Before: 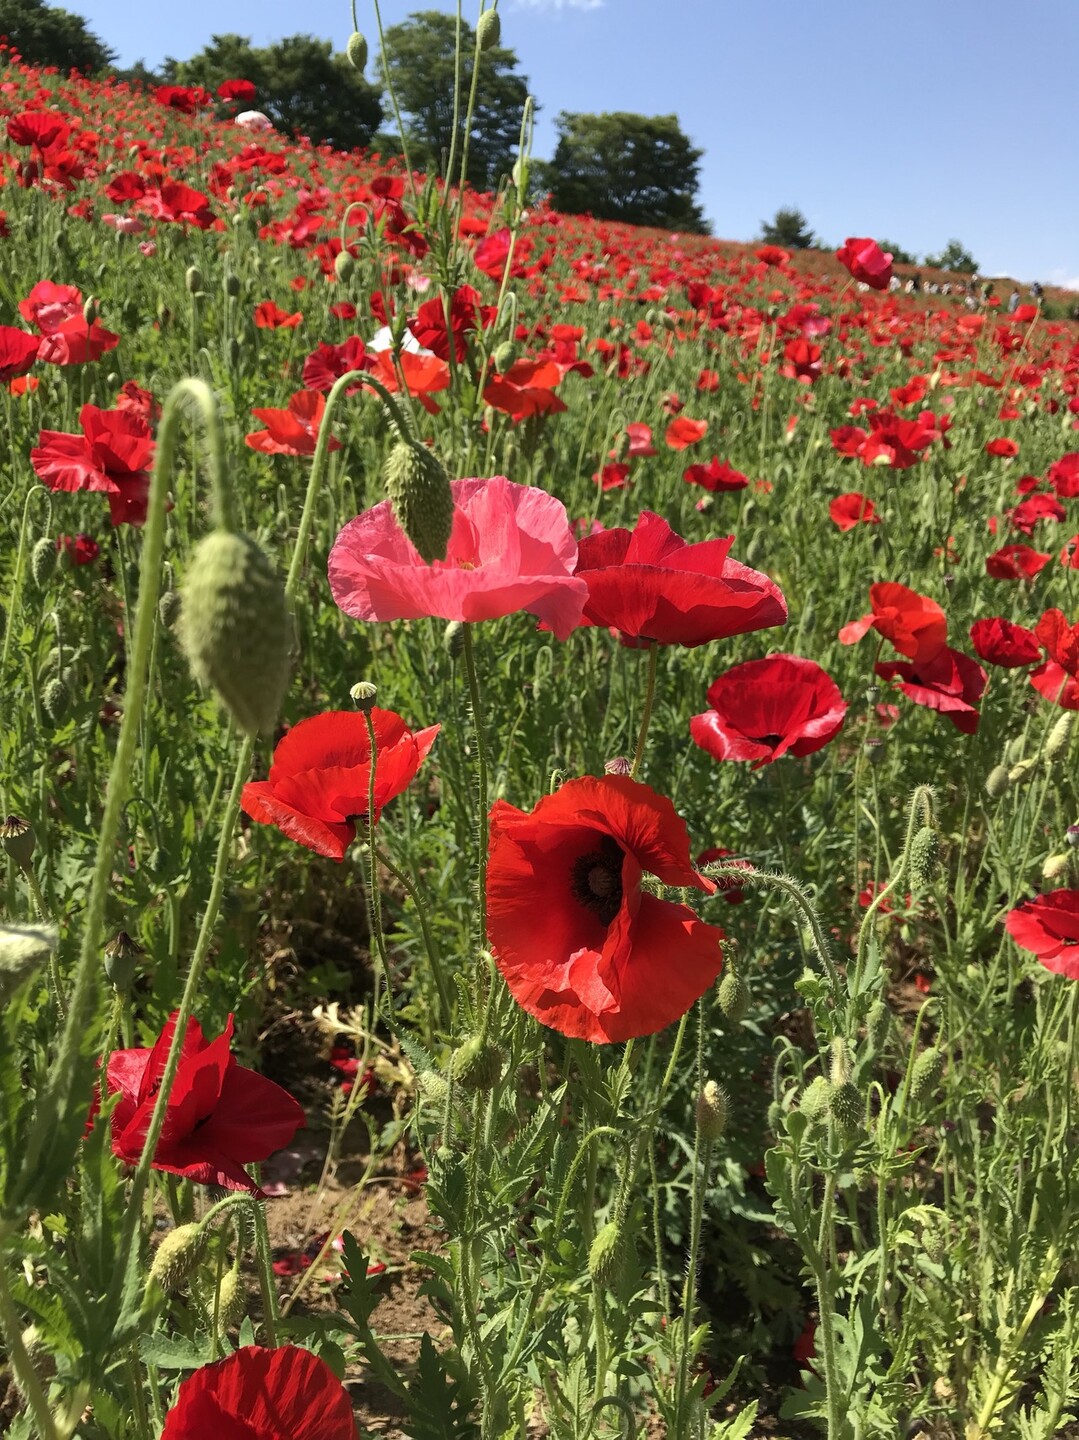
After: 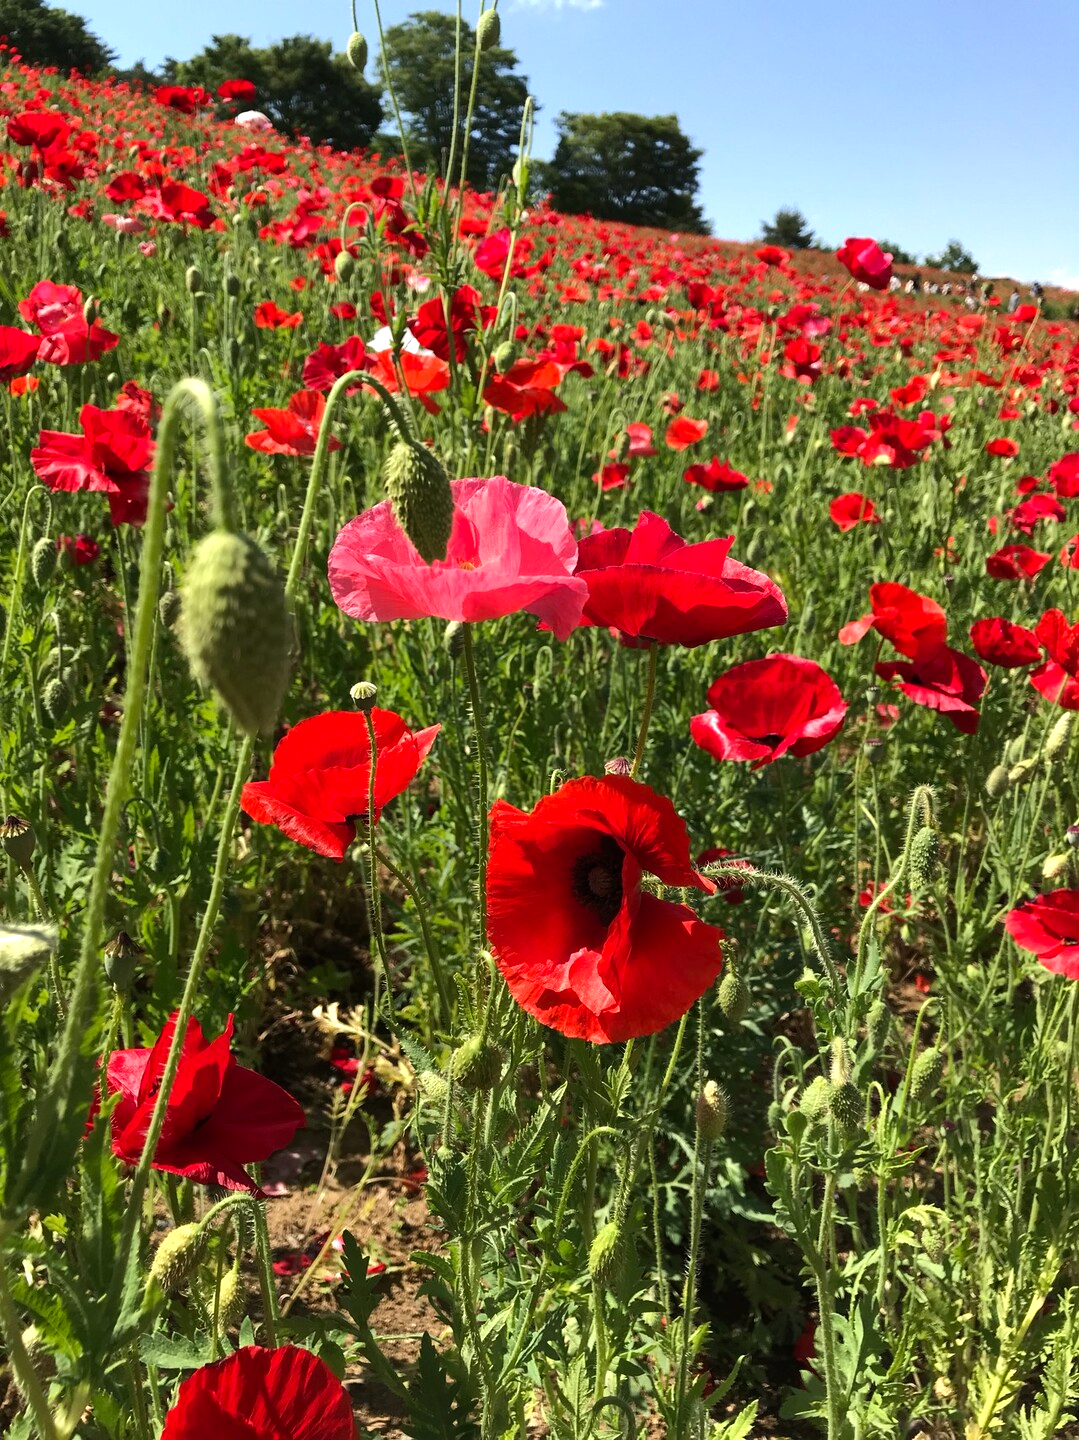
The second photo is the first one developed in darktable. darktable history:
tone equalizer: -8 EV -0.456 EV, -7 EV -0.415 EV, -6 EV -0.341 EV, -5 EV -0.259 EV, -3 EV 0.201 EV, -2 EV 0.341 EV, -1 EV 0.406 EV, +0 EV 0.419 EV, edges refinement/feathering 500, mask exposure compensation -1.57 EV, preserve details no
